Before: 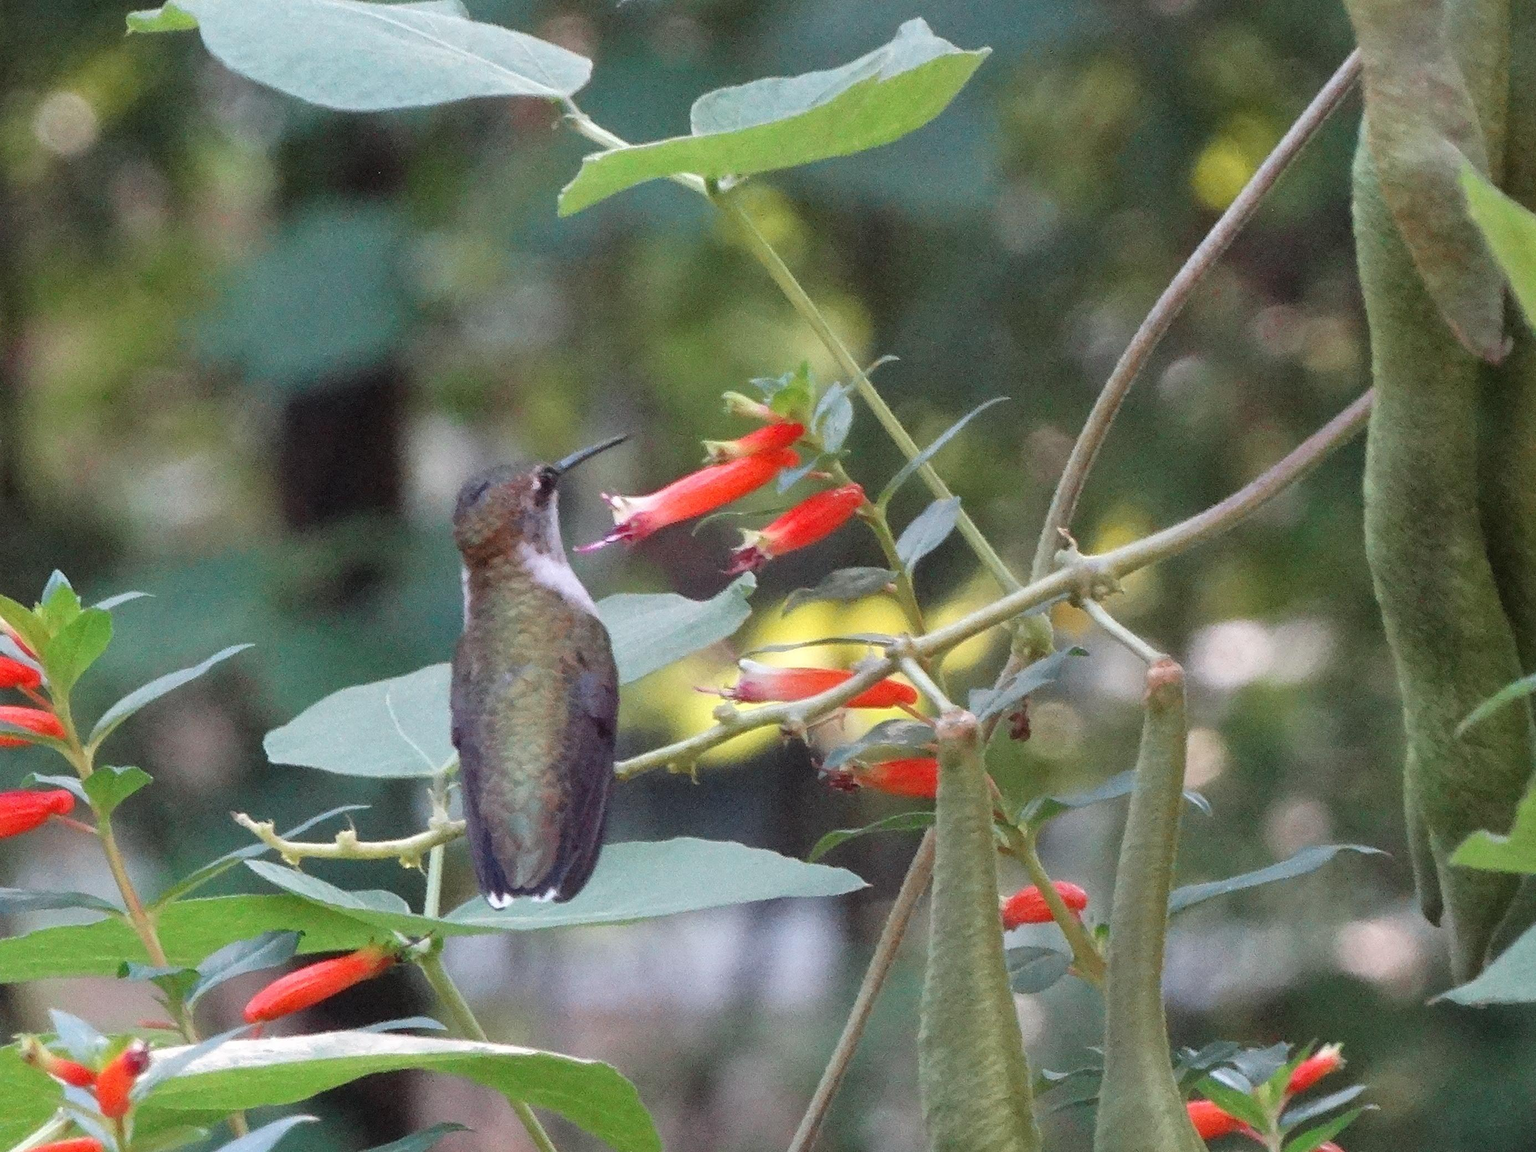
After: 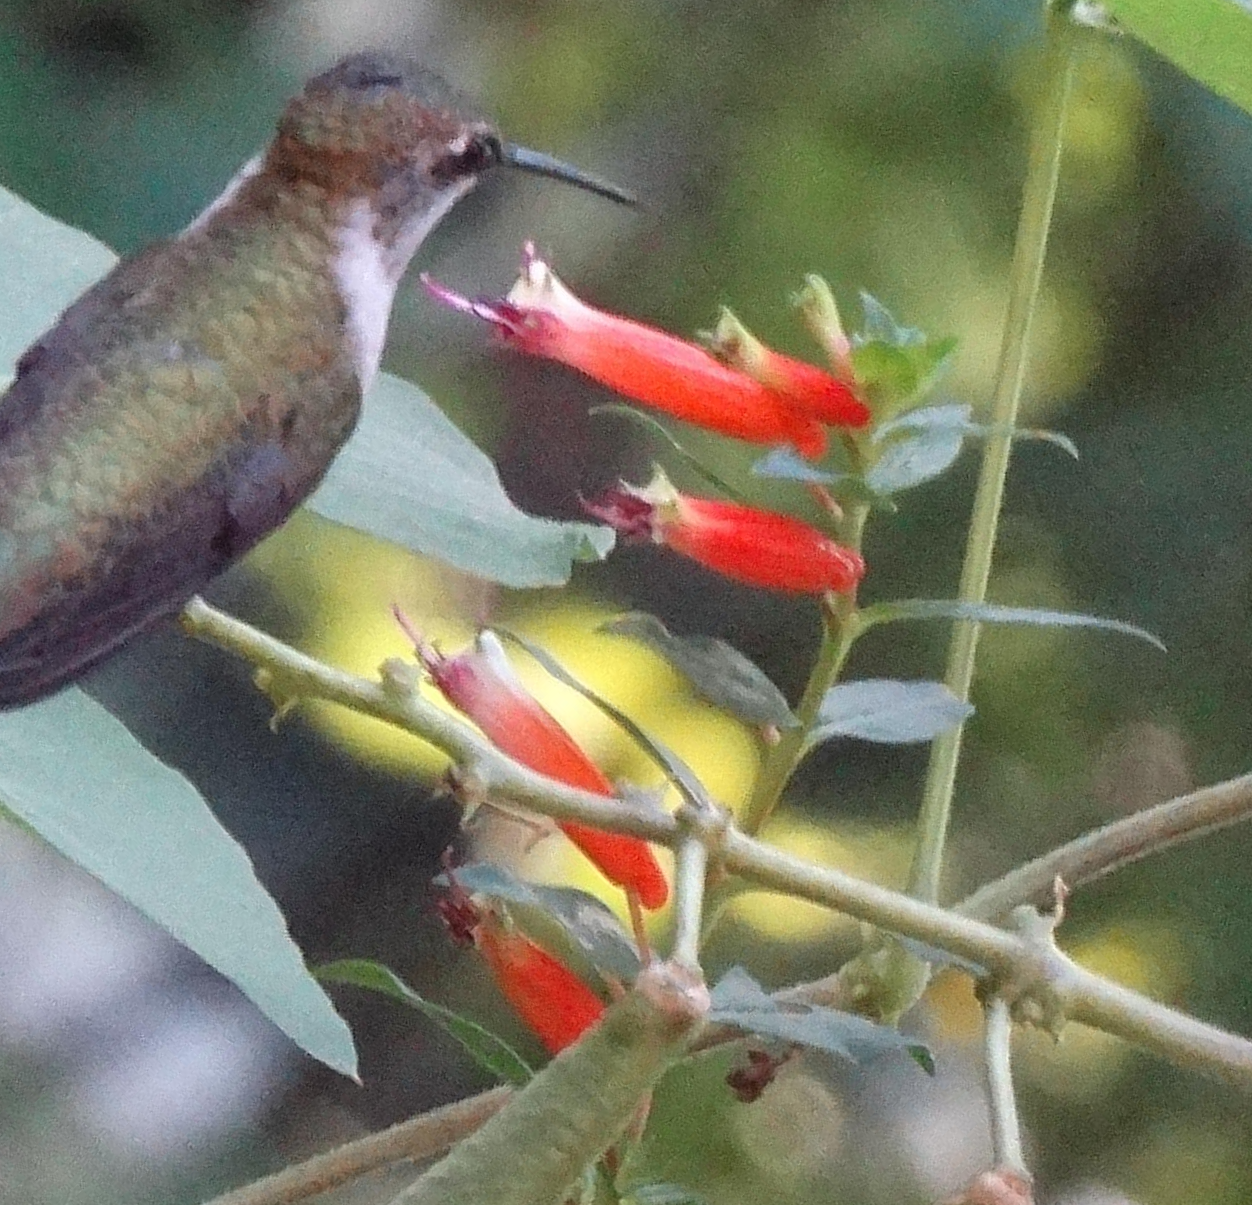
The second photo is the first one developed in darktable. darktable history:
crop and rotate: angle -45.87°, top 16.748%, right 0.785%, bottom 11.658%
